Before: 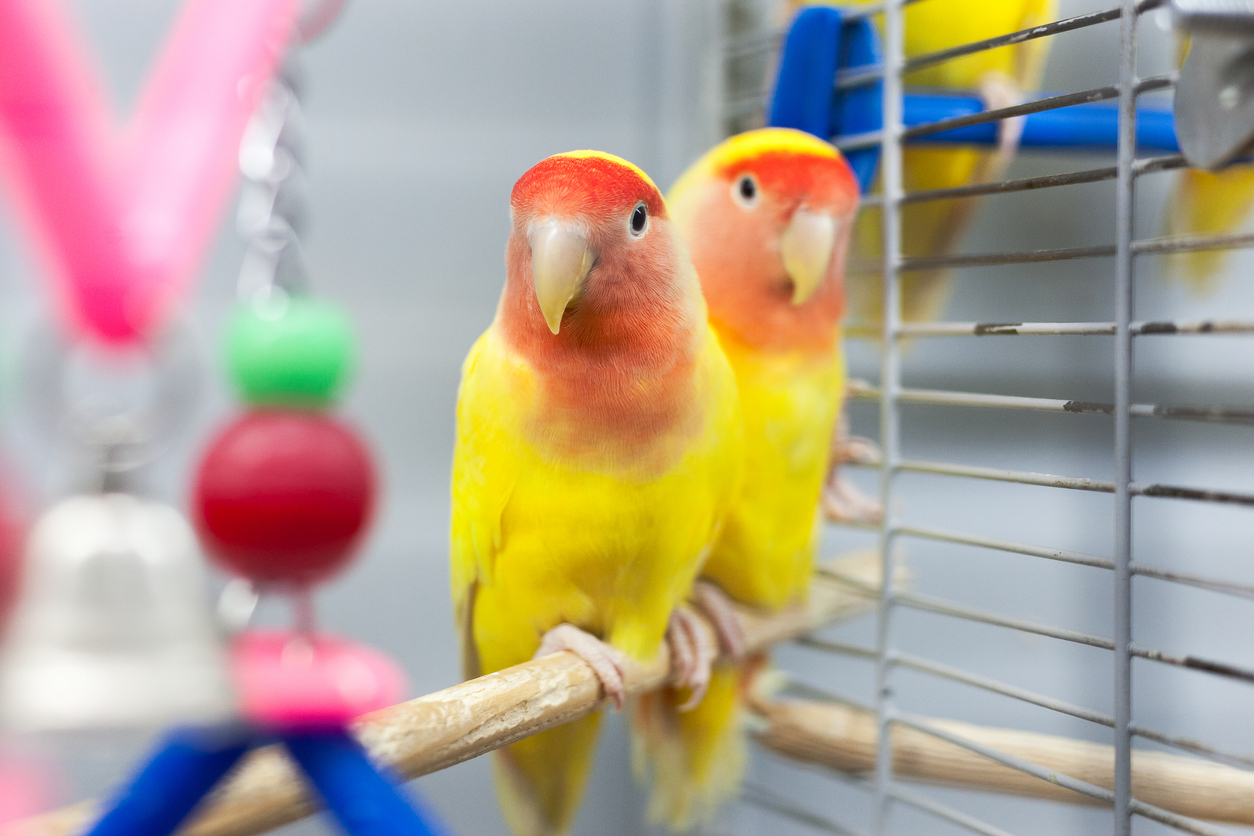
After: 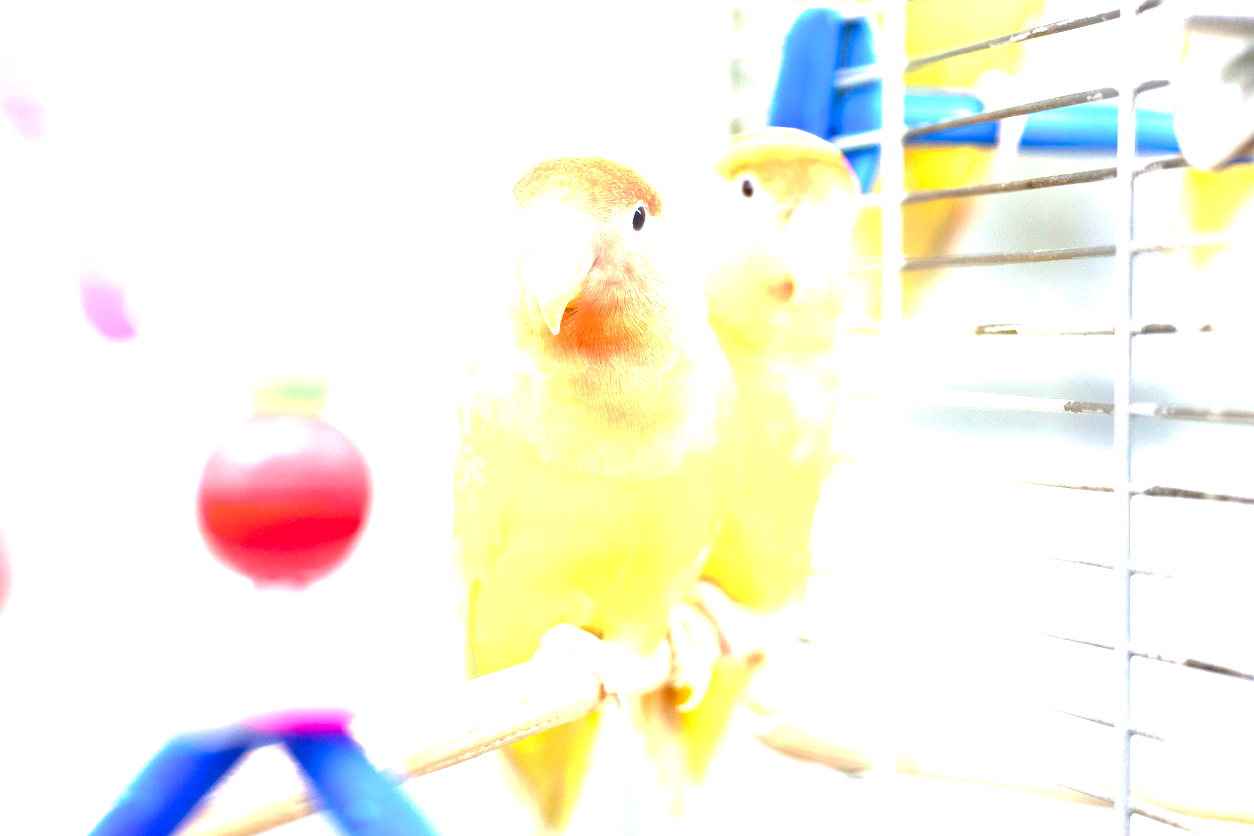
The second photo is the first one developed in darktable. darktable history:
velvia: strength 15%
exposure: black level correction 0.001, exposure 2.607 EV, compensate exposure bias true, compensate highlight preservation false
